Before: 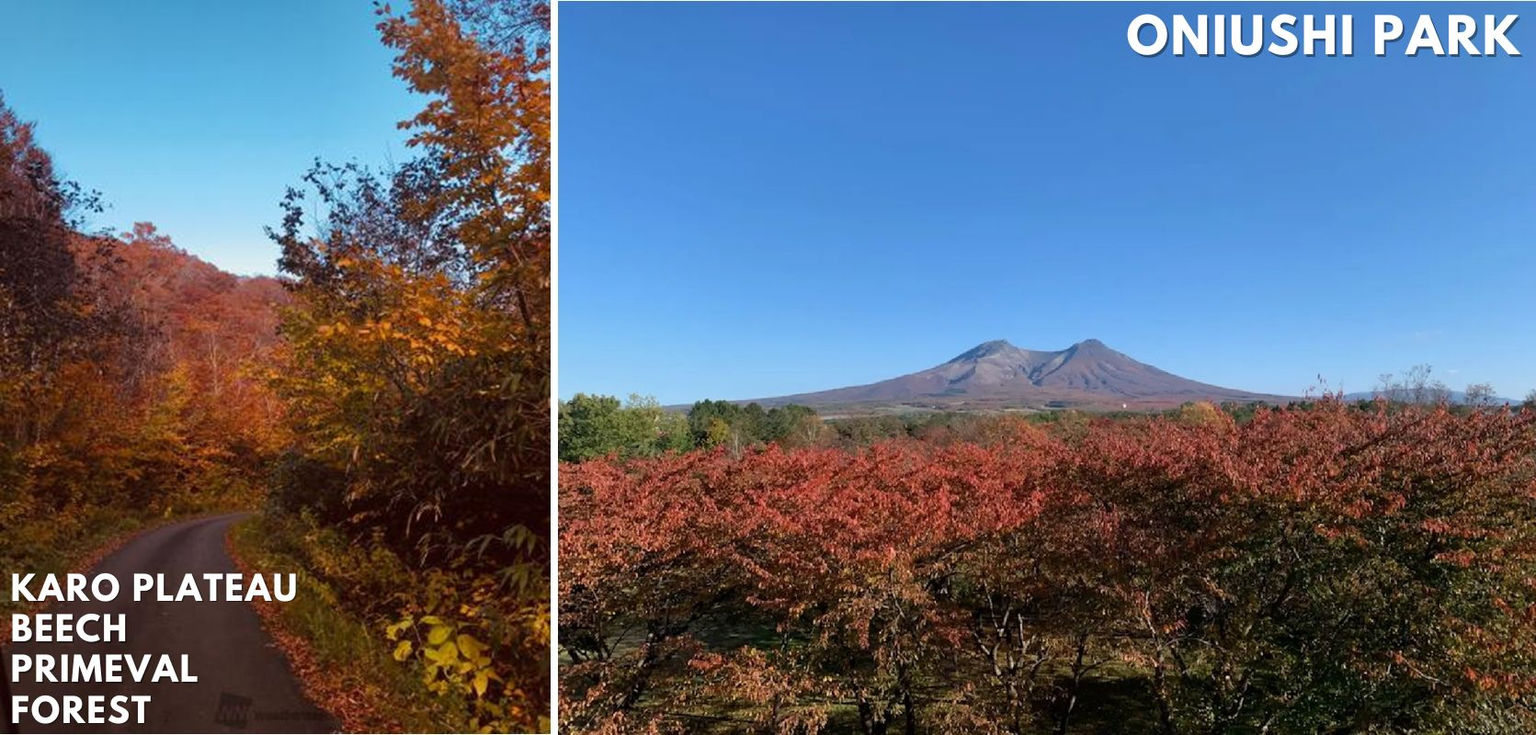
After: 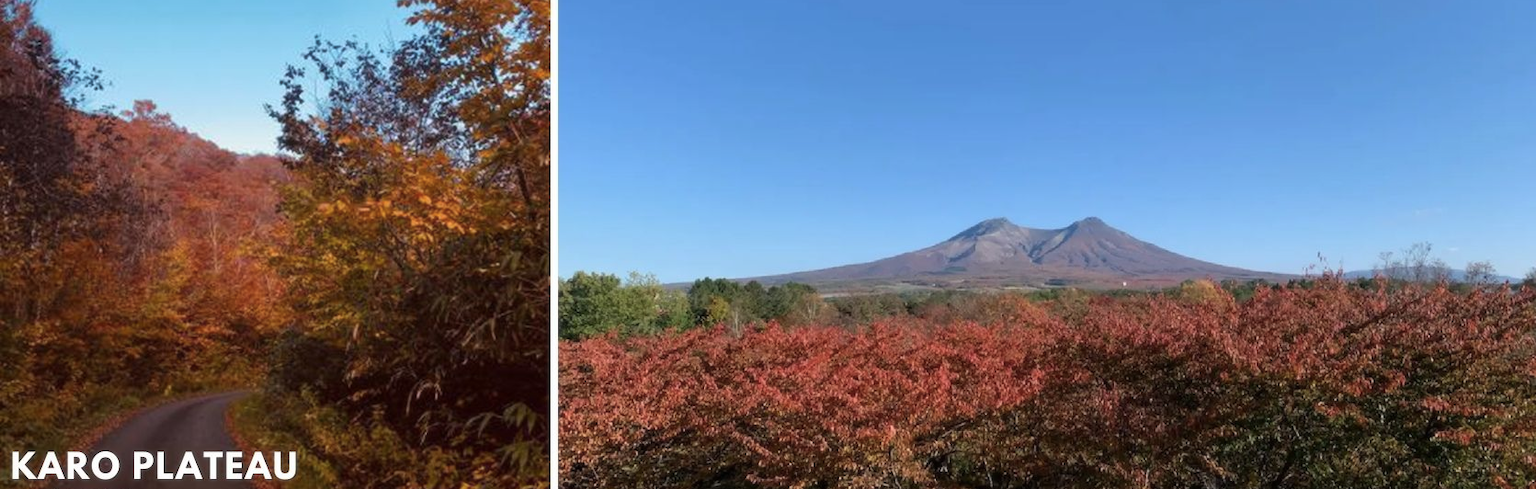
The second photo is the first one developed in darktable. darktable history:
crop: top 16.727%, bottom 16.727%
soften: size 10%, saturation 50%, brightness 0.2 EV, mix 10%
